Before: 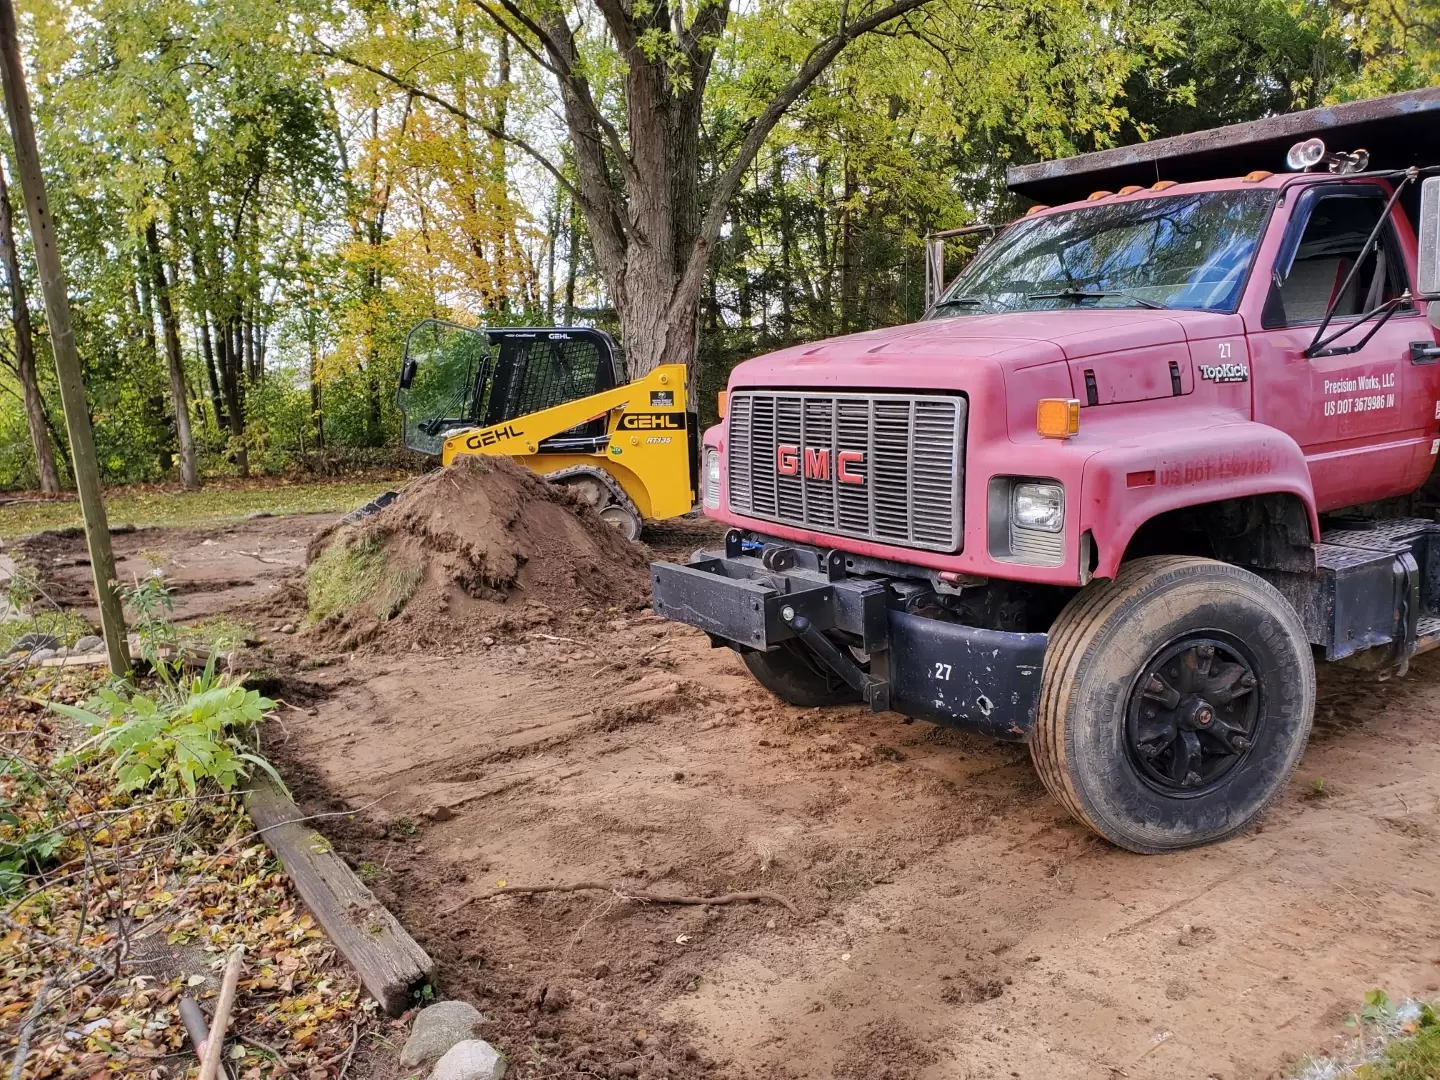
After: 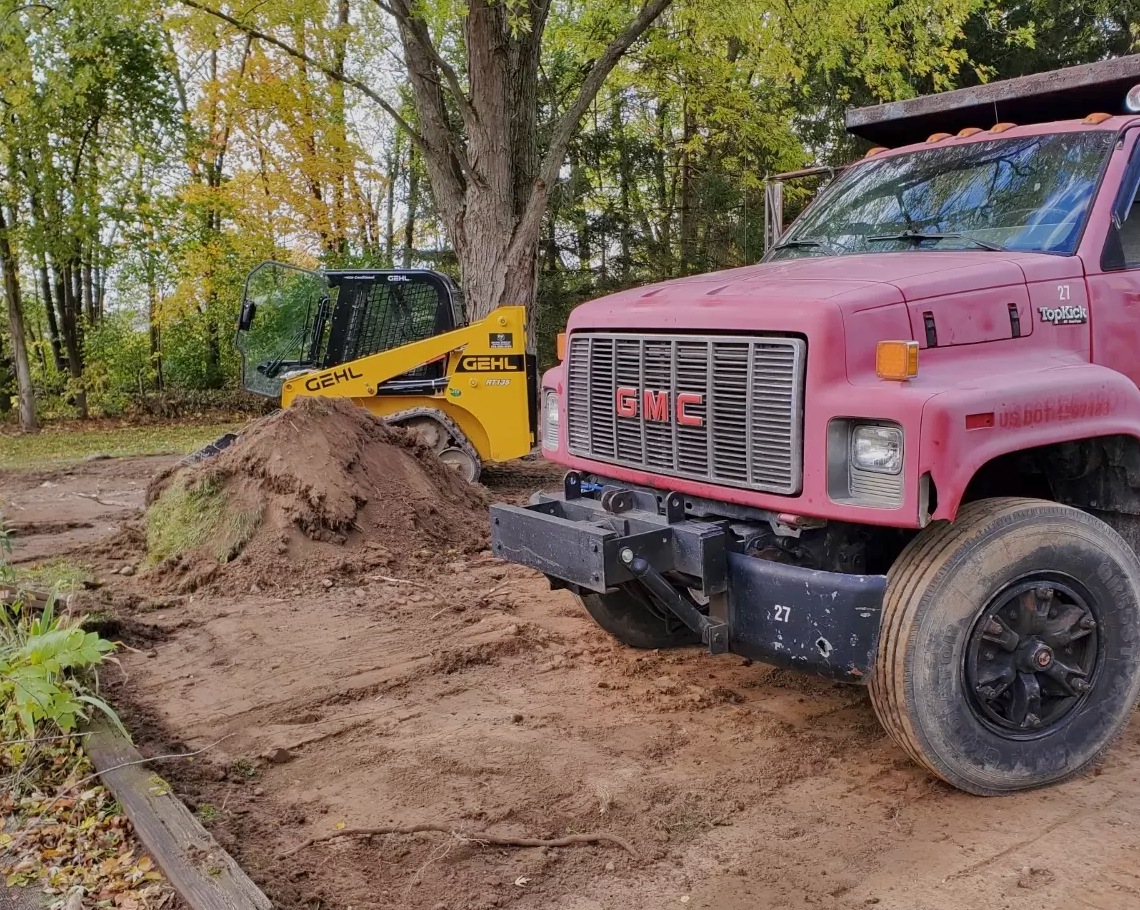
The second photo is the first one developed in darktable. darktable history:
tone equalizer: -8 EV 0.25 EV, -7 EV 0.417 EV, -6 EV 0.417 EV, -5 EV 0.25 EV, -3 EV -0.25 EV, -2 EV -0.417 EV, -1 EV -0.417 EV, +0 EV -0.25 EV, edges refinement/feathering 500, mask exposure compensation -1.57 EV, preserve details guided filter
crop: left 11.225%, top 5.381%, right 9.565%, bottom 10.314%
